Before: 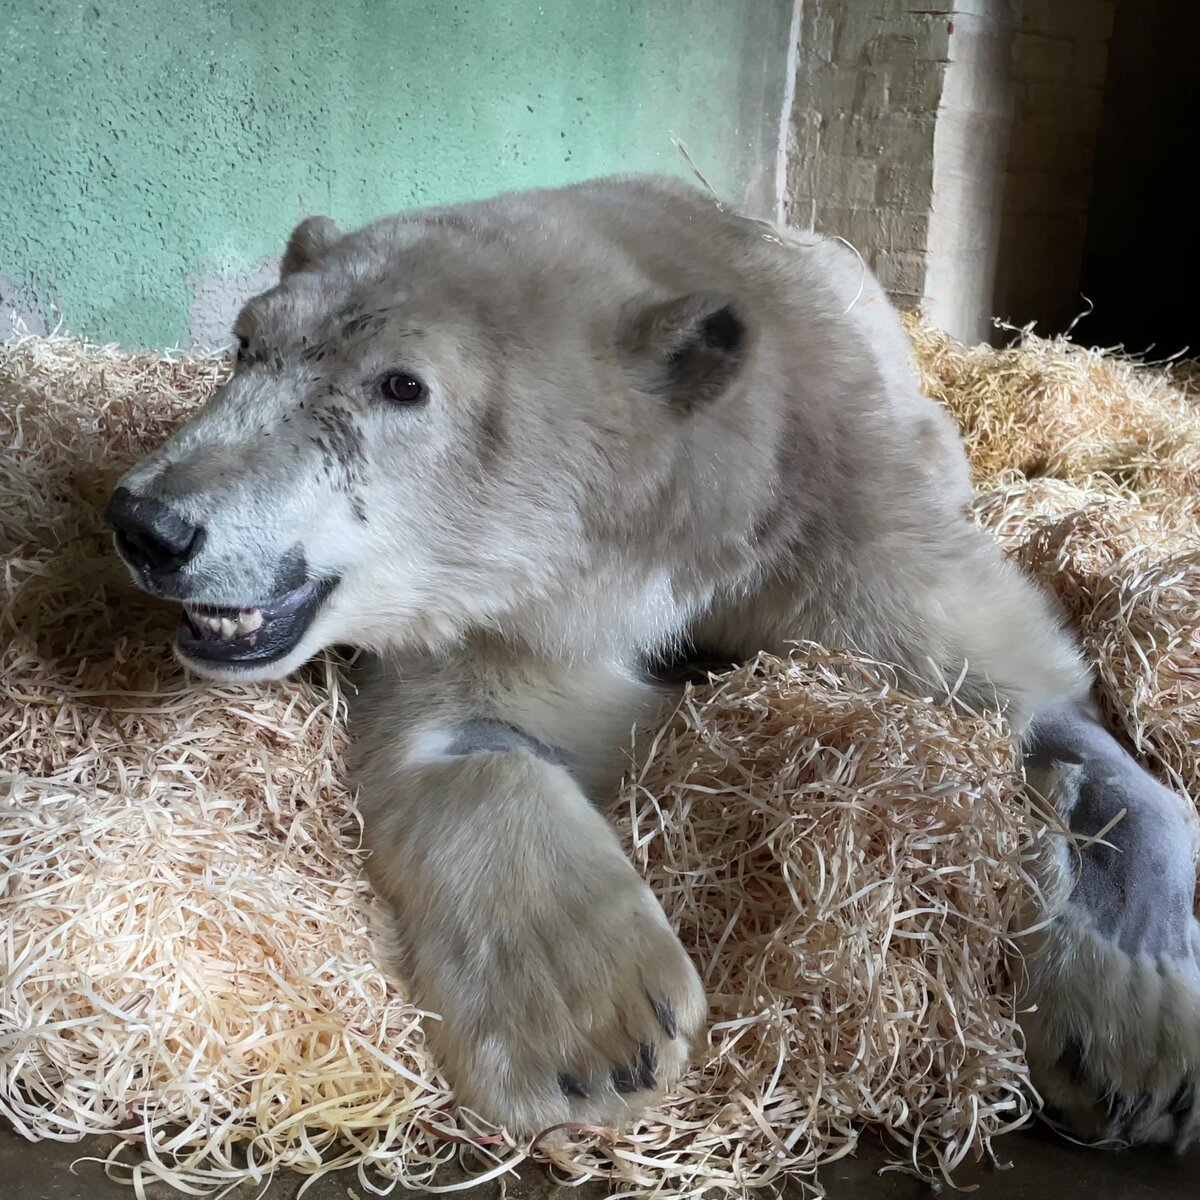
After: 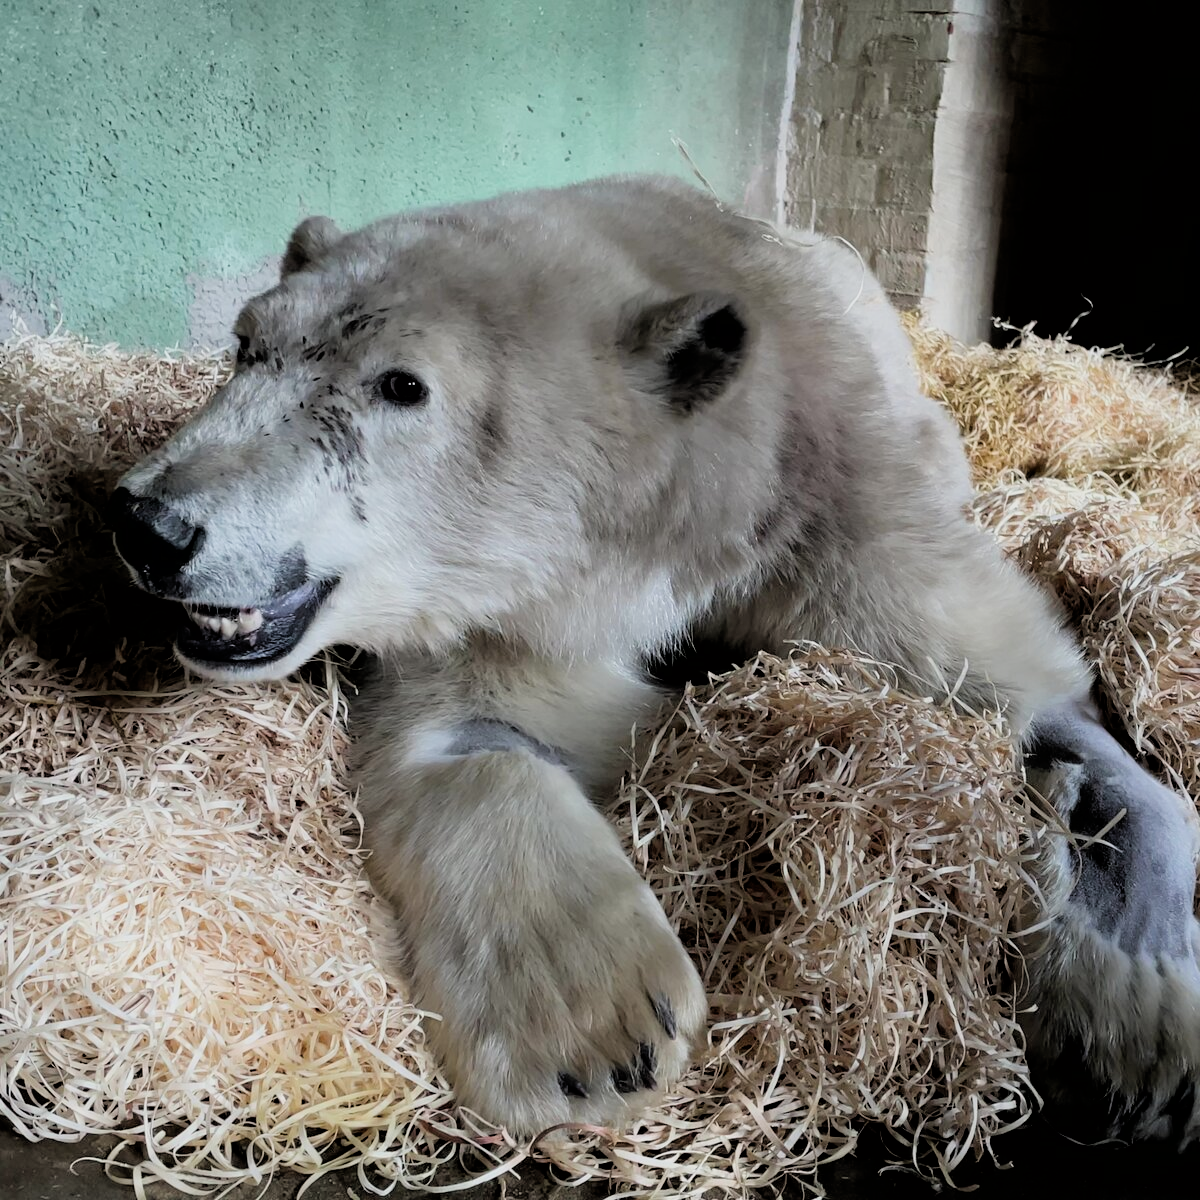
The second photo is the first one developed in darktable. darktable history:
filmic rgb: black relative exposure -3.86 EV, white relative exposure 3.48 EV, hardness 2.58, contrast 1.102
